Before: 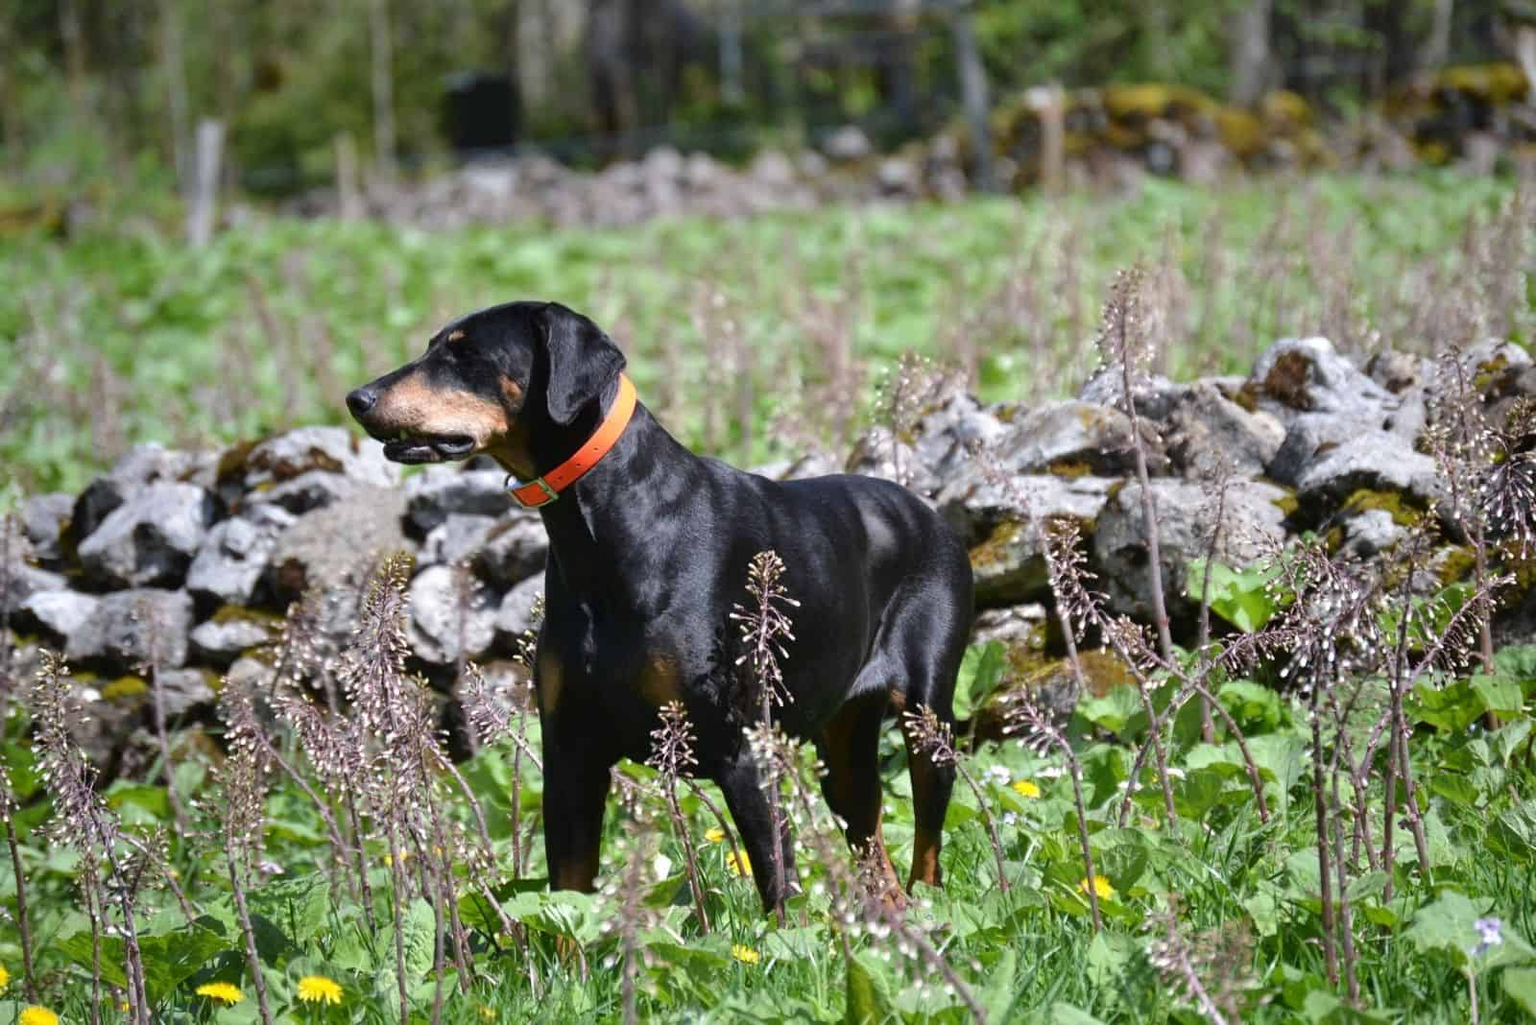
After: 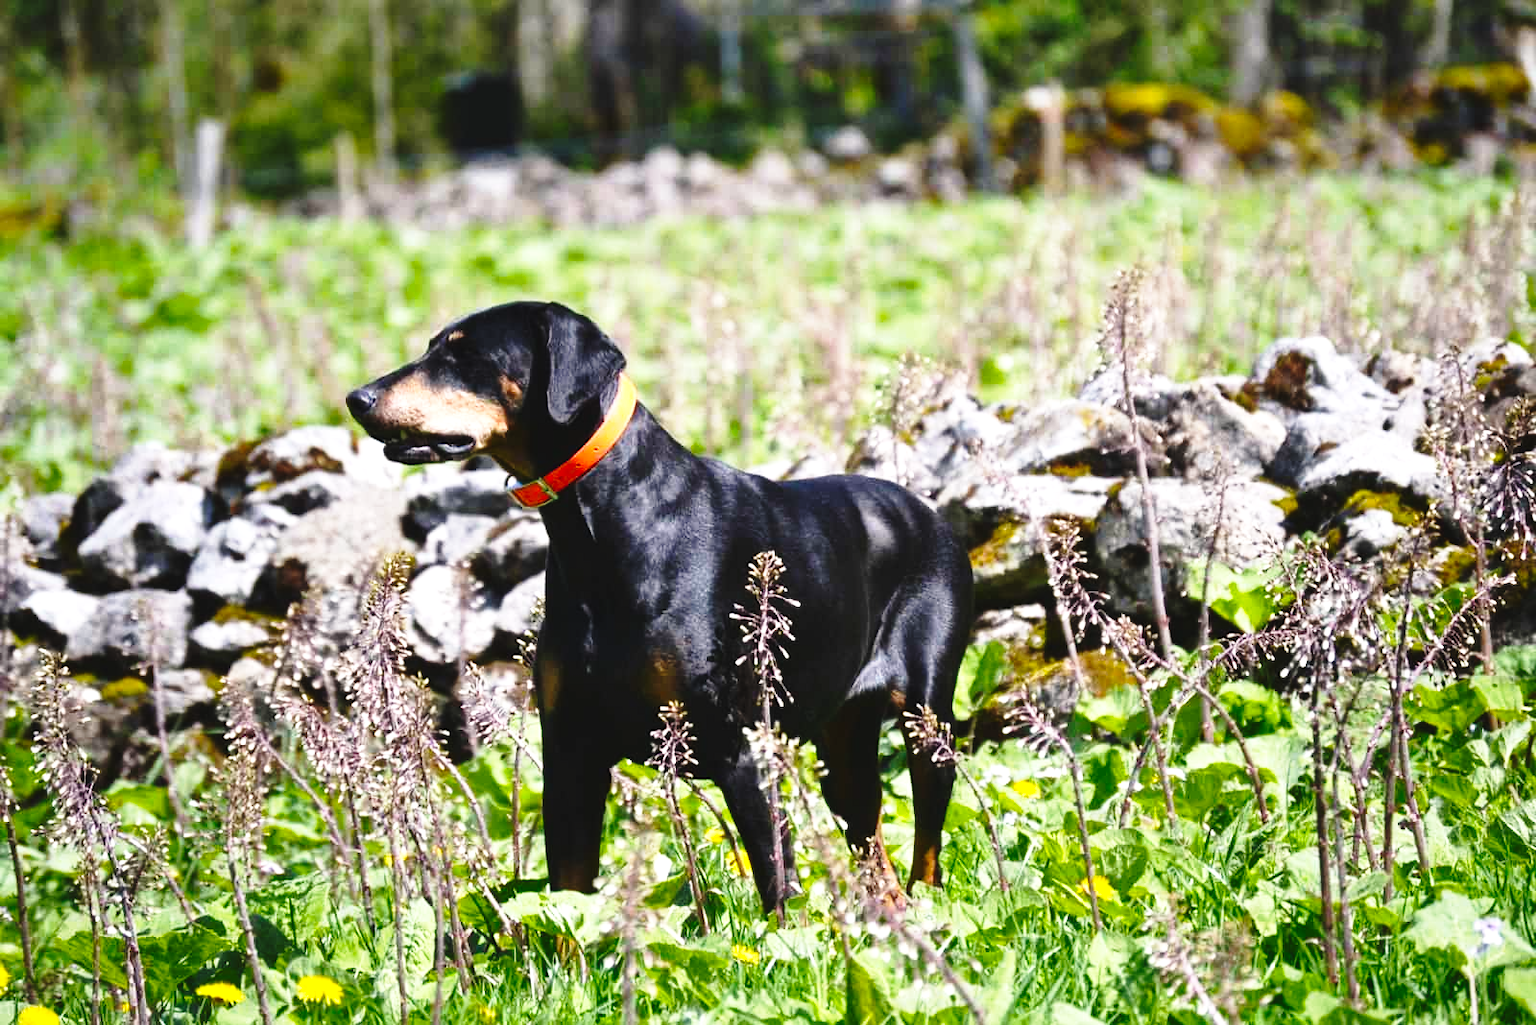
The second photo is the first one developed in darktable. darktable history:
base curve: curves: ch0 [(0, 0) (0.028, 0.03) (0.121, 0.232) (0.46, 0.748) (0.859, 0.968) (1, 1)], preserve colors none
color balance rgb: highlights gain › chroma 1.013%, highlights gain › hue 60.16°, global offset › luminance 0.783%, perceptual saturation grading › global saturation 29.689%, perceptual brilliance grading › highlights 14.392%, perceptual brilliance grading › mid-tones -6.1%, perceptual brilliance grading › shadows -26.95%
